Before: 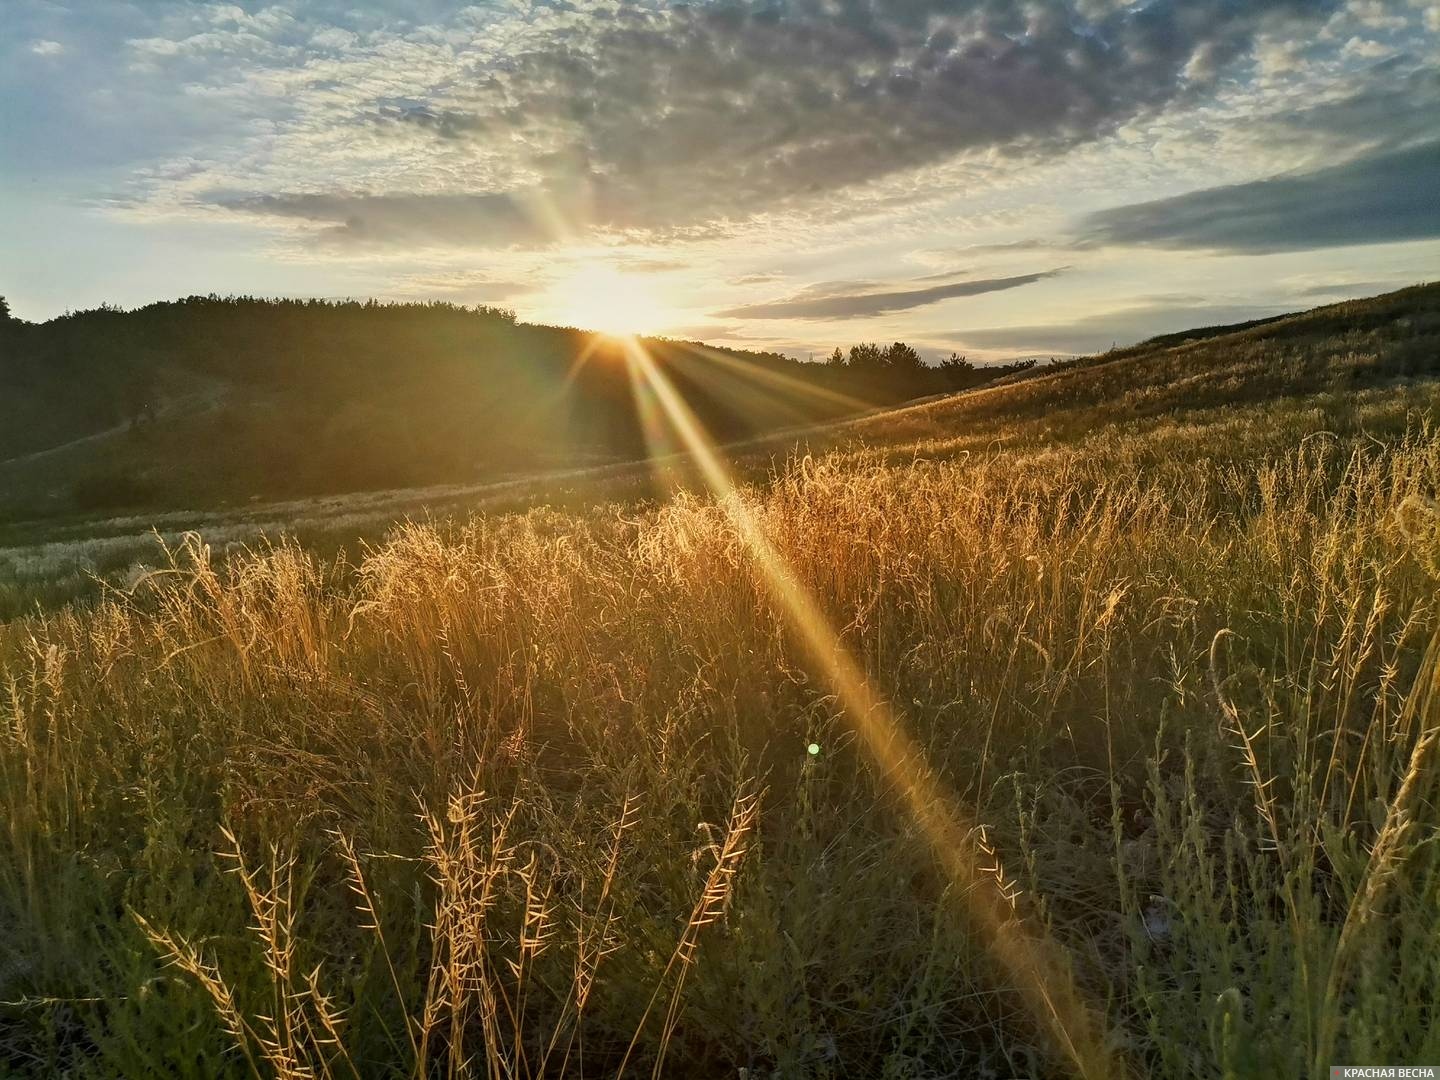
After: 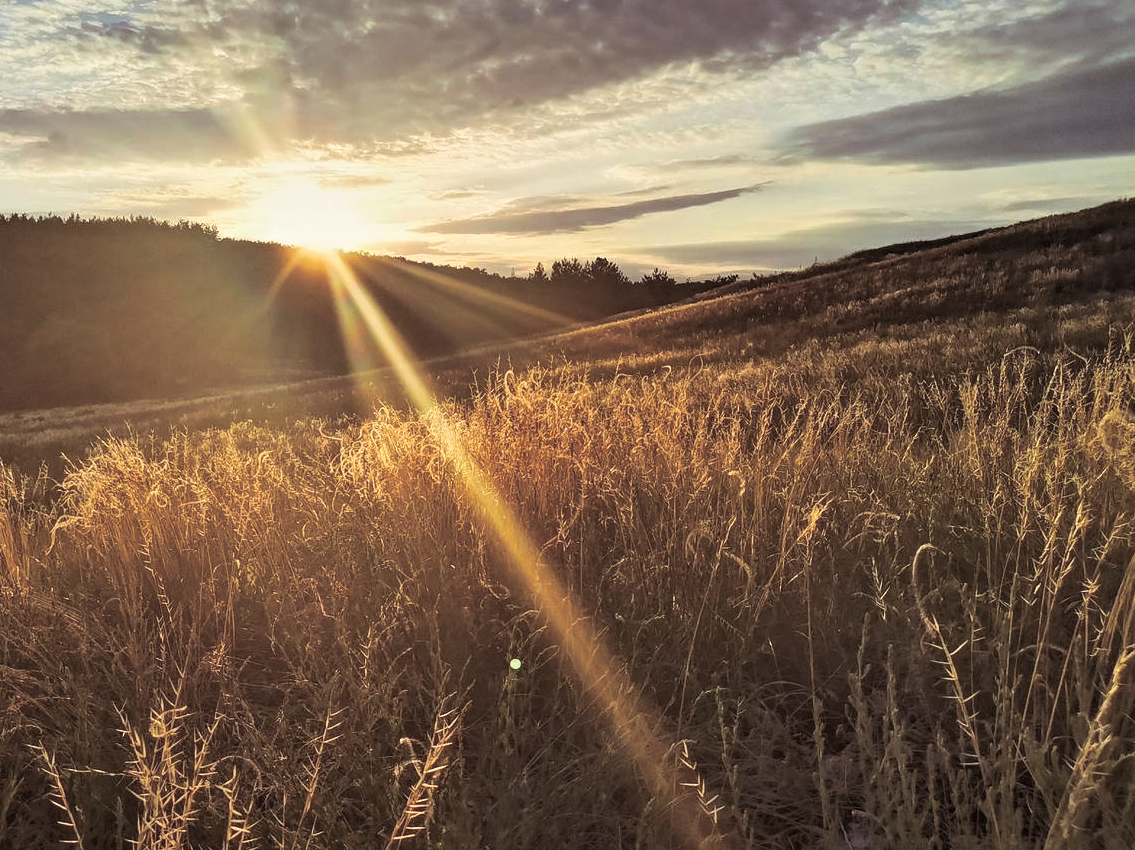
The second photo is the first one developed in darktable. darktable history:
split-toning: shadows › saturation 0.24, highlights › hue 54°, highlights › saturation 0.24
exposure: black level correction 0, exposure 0.2 EV, compensate exposure bias true, compensate highlight preservation false
crop and rotate: left 20.74%, top 7.912%, right 0.375%, bottom 13.378%
